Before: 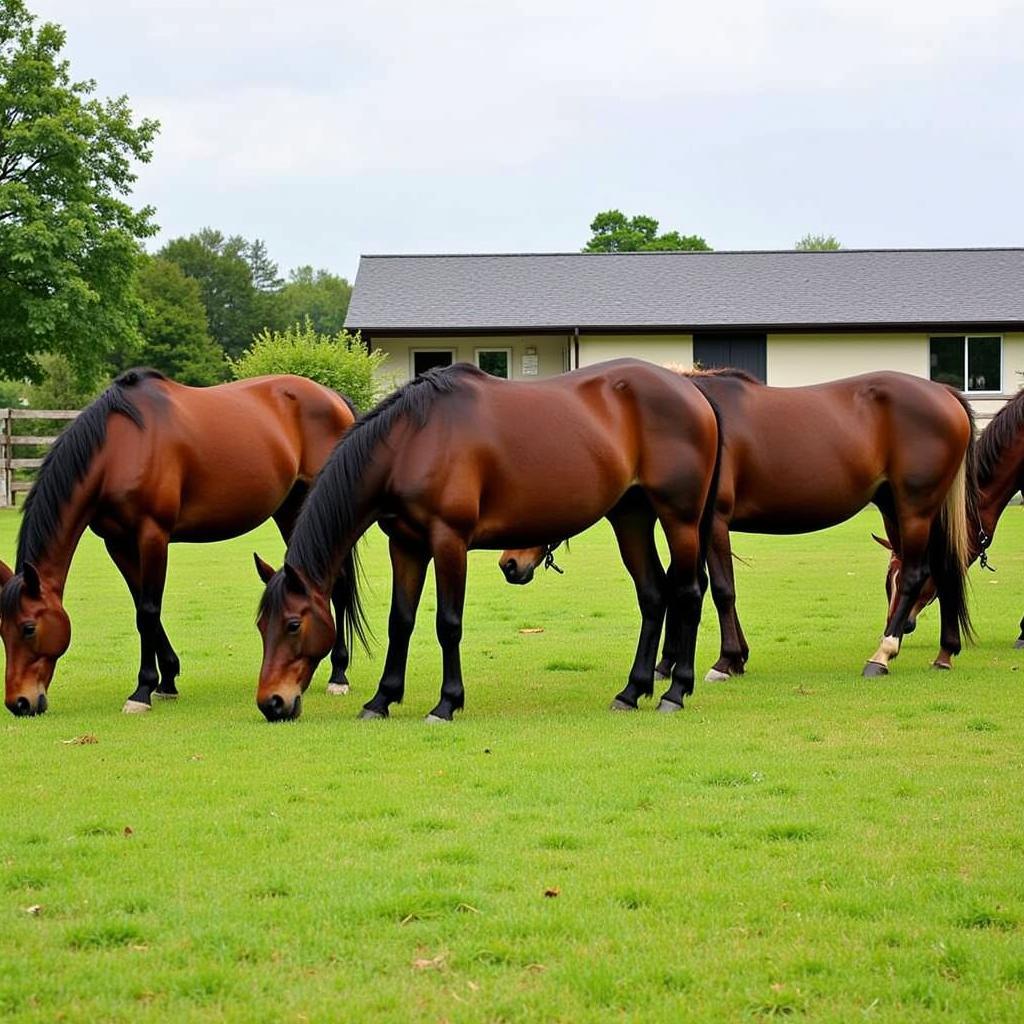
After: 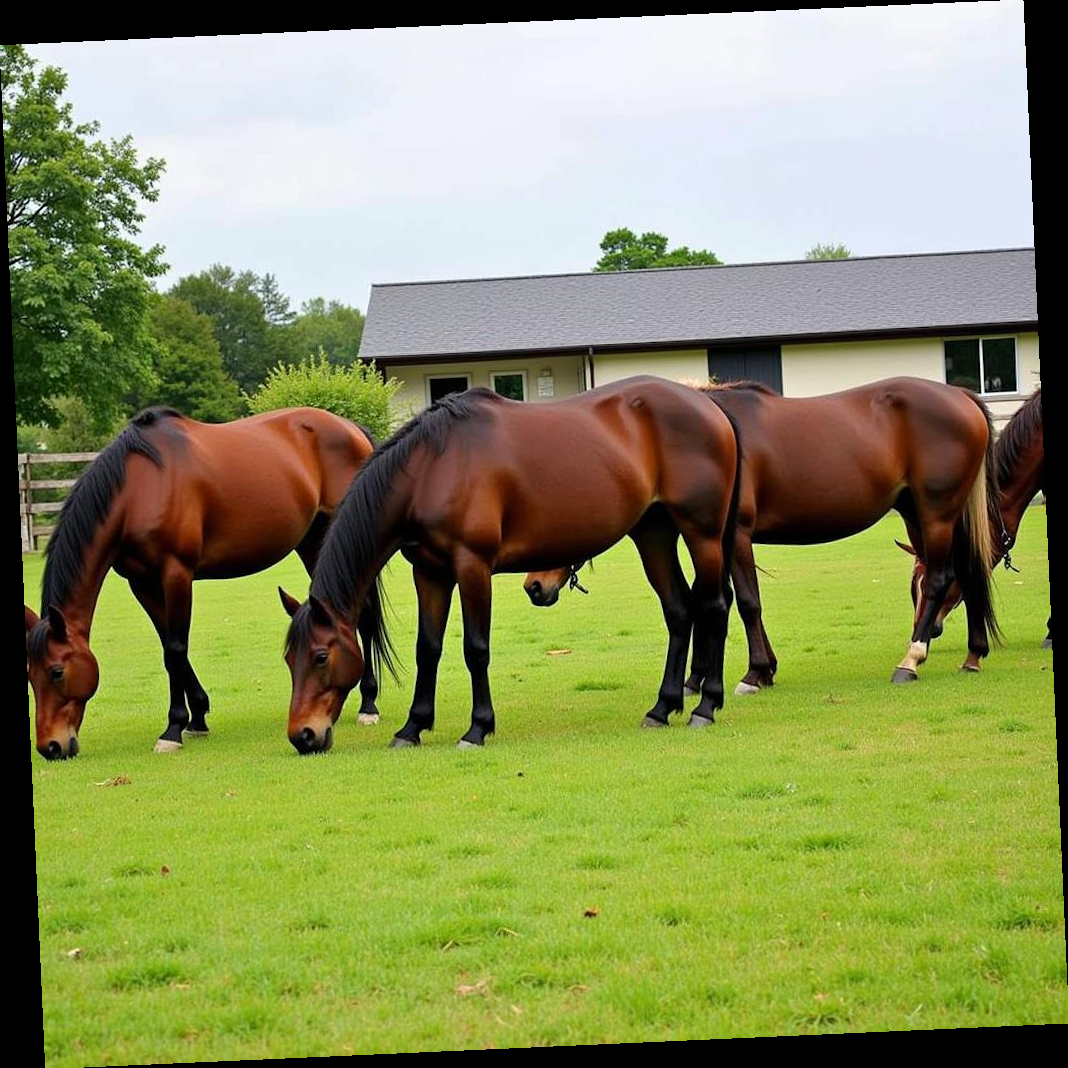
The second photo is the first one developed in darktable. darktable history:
rotate and perspective: rotation -2.56°, automatic cropping off
tone equalizer: on, module defaults
